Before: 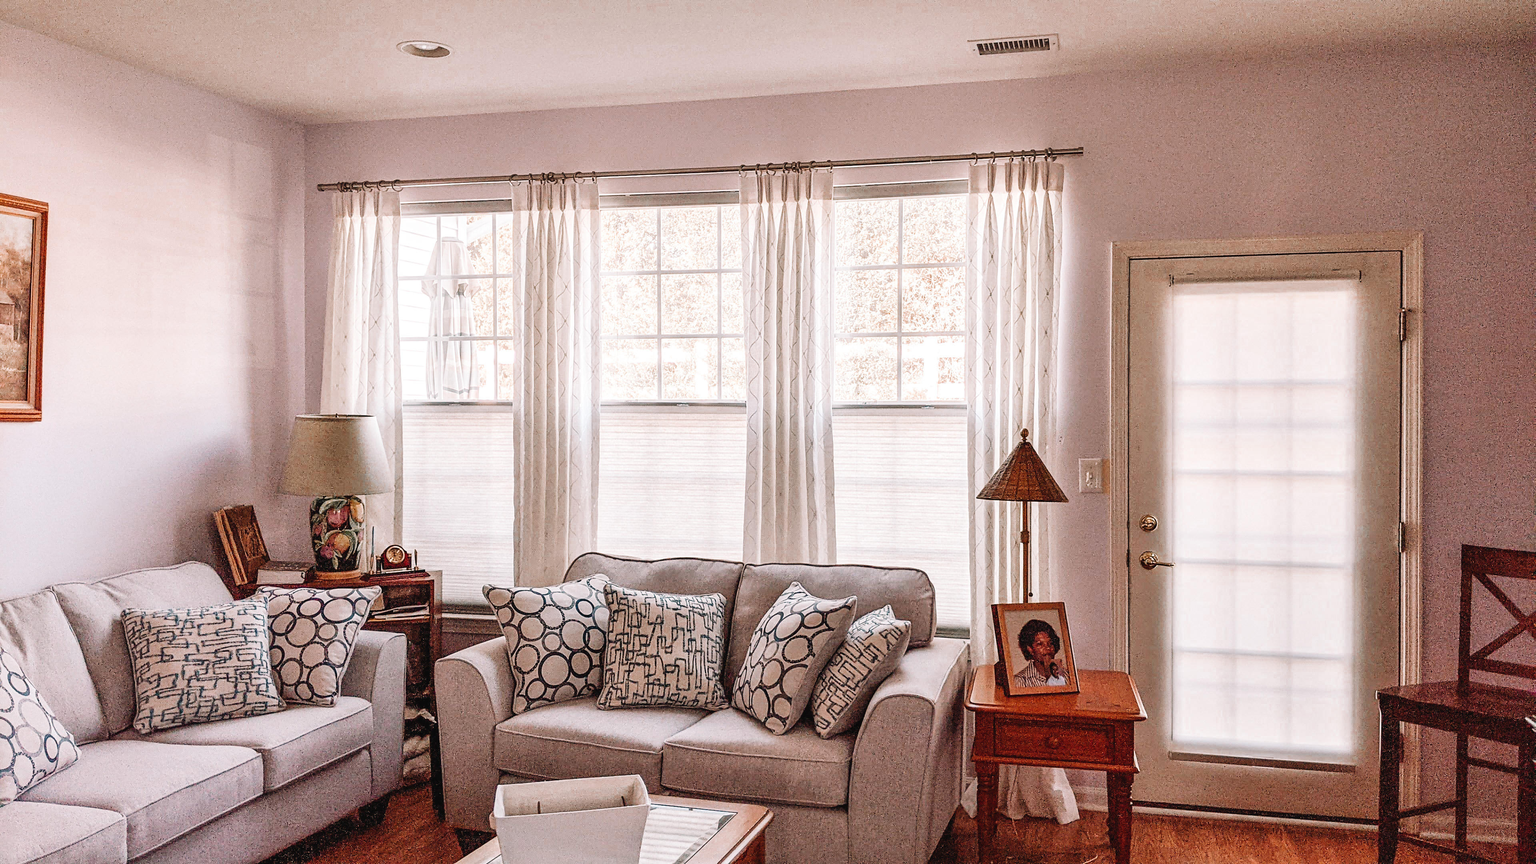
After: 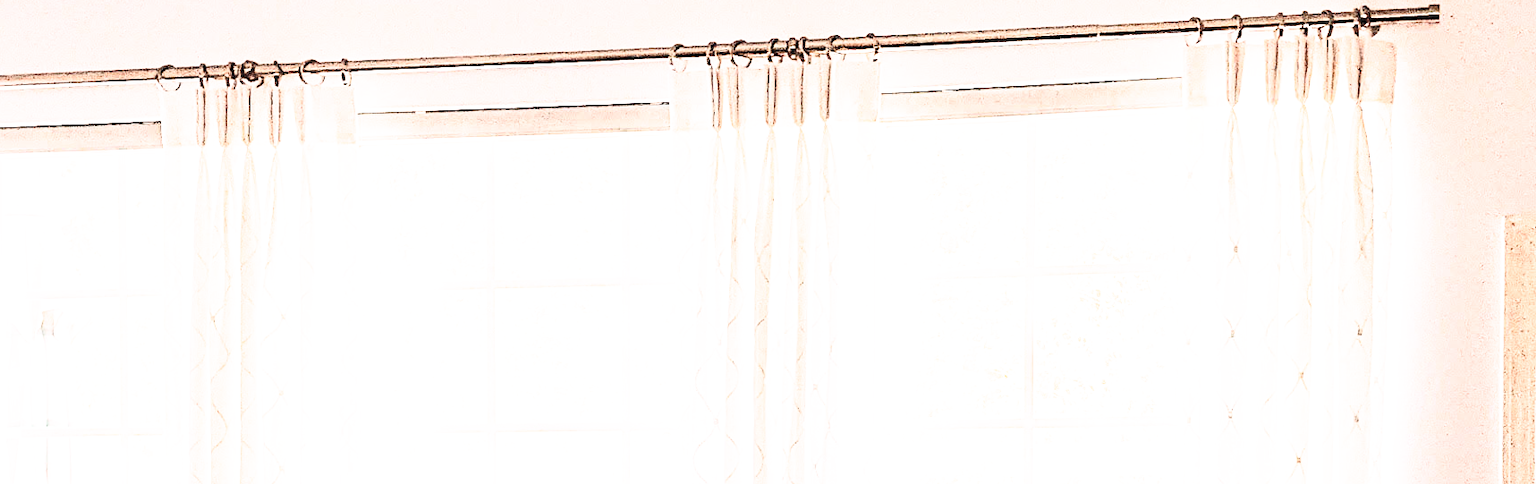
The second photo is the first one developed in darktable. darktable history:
filmic rgb: middle gray luminance 10%, black relative exposure -8.61 EV, white relative exposure 3.3 EV, threshold 6 EV, target black luminance 0%, hardness 5.2, latitude 44.69%, contrast 1.302, highlights saturation mix 5%, shadows ↔ highlights balance 24.64%, add noise in highlights 0, preserve chrominance no, color science v3 (2019), use custom middle-gray values true, iterations of high-quality reconstruction 0, contrast in highlights soft, enable highlight reconstruction true
crop: left 28.64%, top 16.832%, right 26.637%, bottom 58.055%
contrast brightness saturation: contrast 0.43, brightness 0.56, saturation -0.19
